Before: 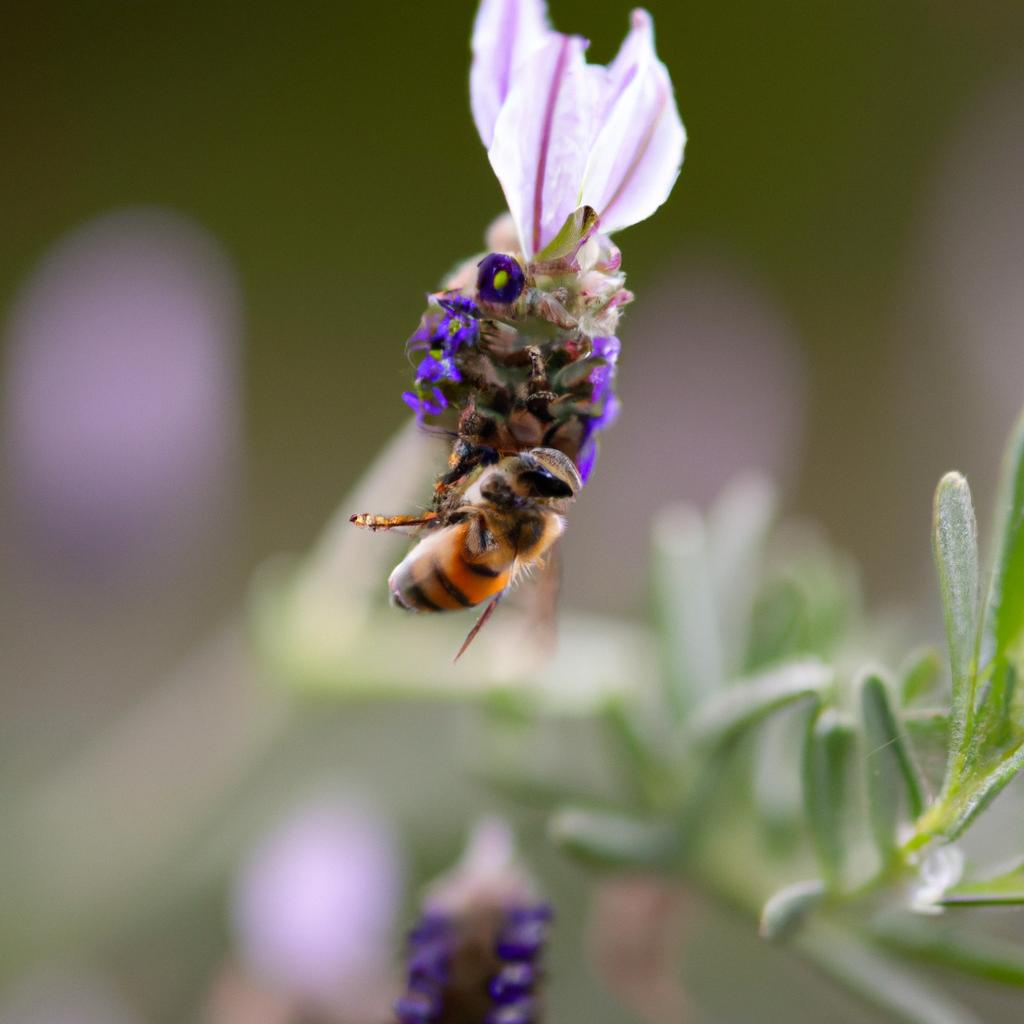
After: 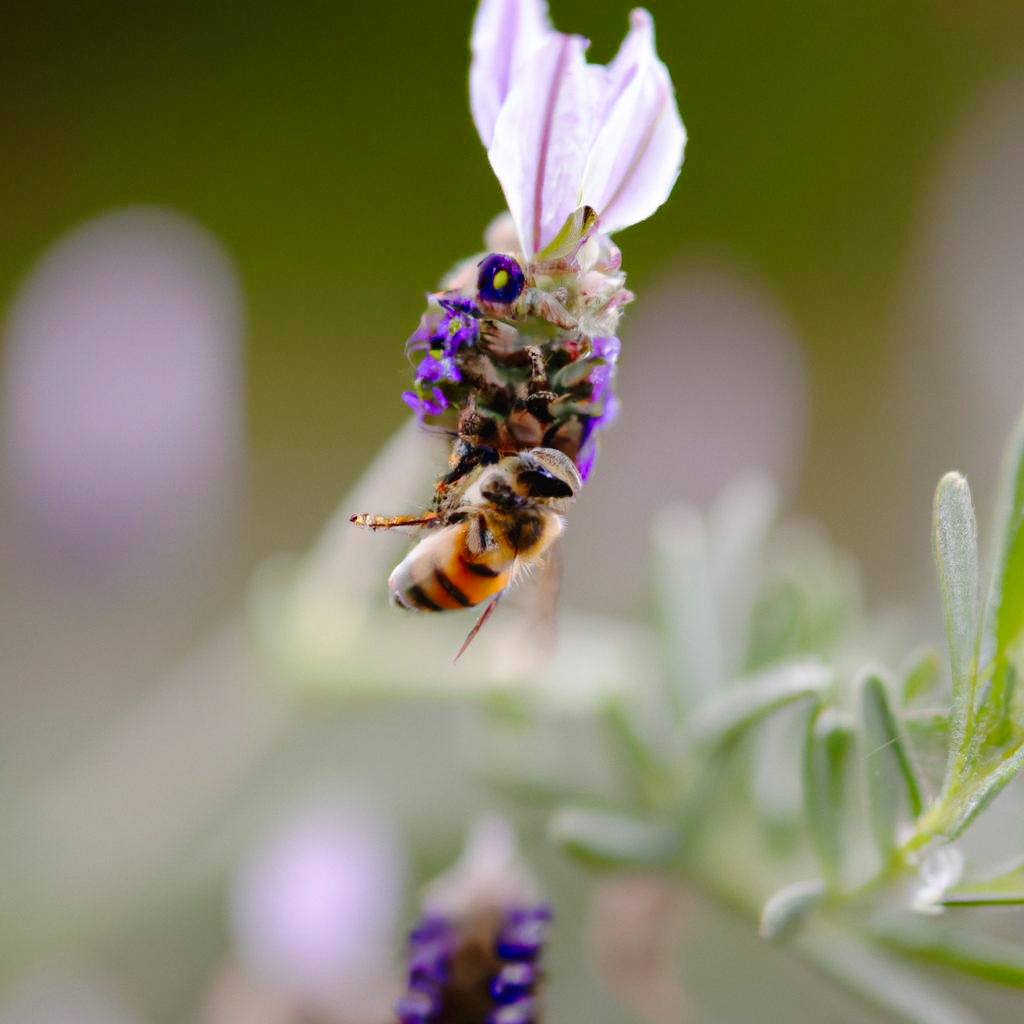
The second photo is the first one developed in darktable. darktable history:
tone curve: curves: ch0 [(0, 0) (0.003, 0.021) (0.011, 0.021) (0.025, 0.021) (0.044, 0.033) (0.069, 0.053) (0.1, 0.08) (0.136, 0.114) (0.177, 0.171) (0.224, 0.246) (0.277, 0.332) (0.335, 0.424) (0.399, 0.496) (0.468, 0.561) (0.543, 0.627) (0.623, 0.685) (0.709, 0.741) (0.801, 0.813) (0.898, 0.902) (1, 1)], preserve colors none
